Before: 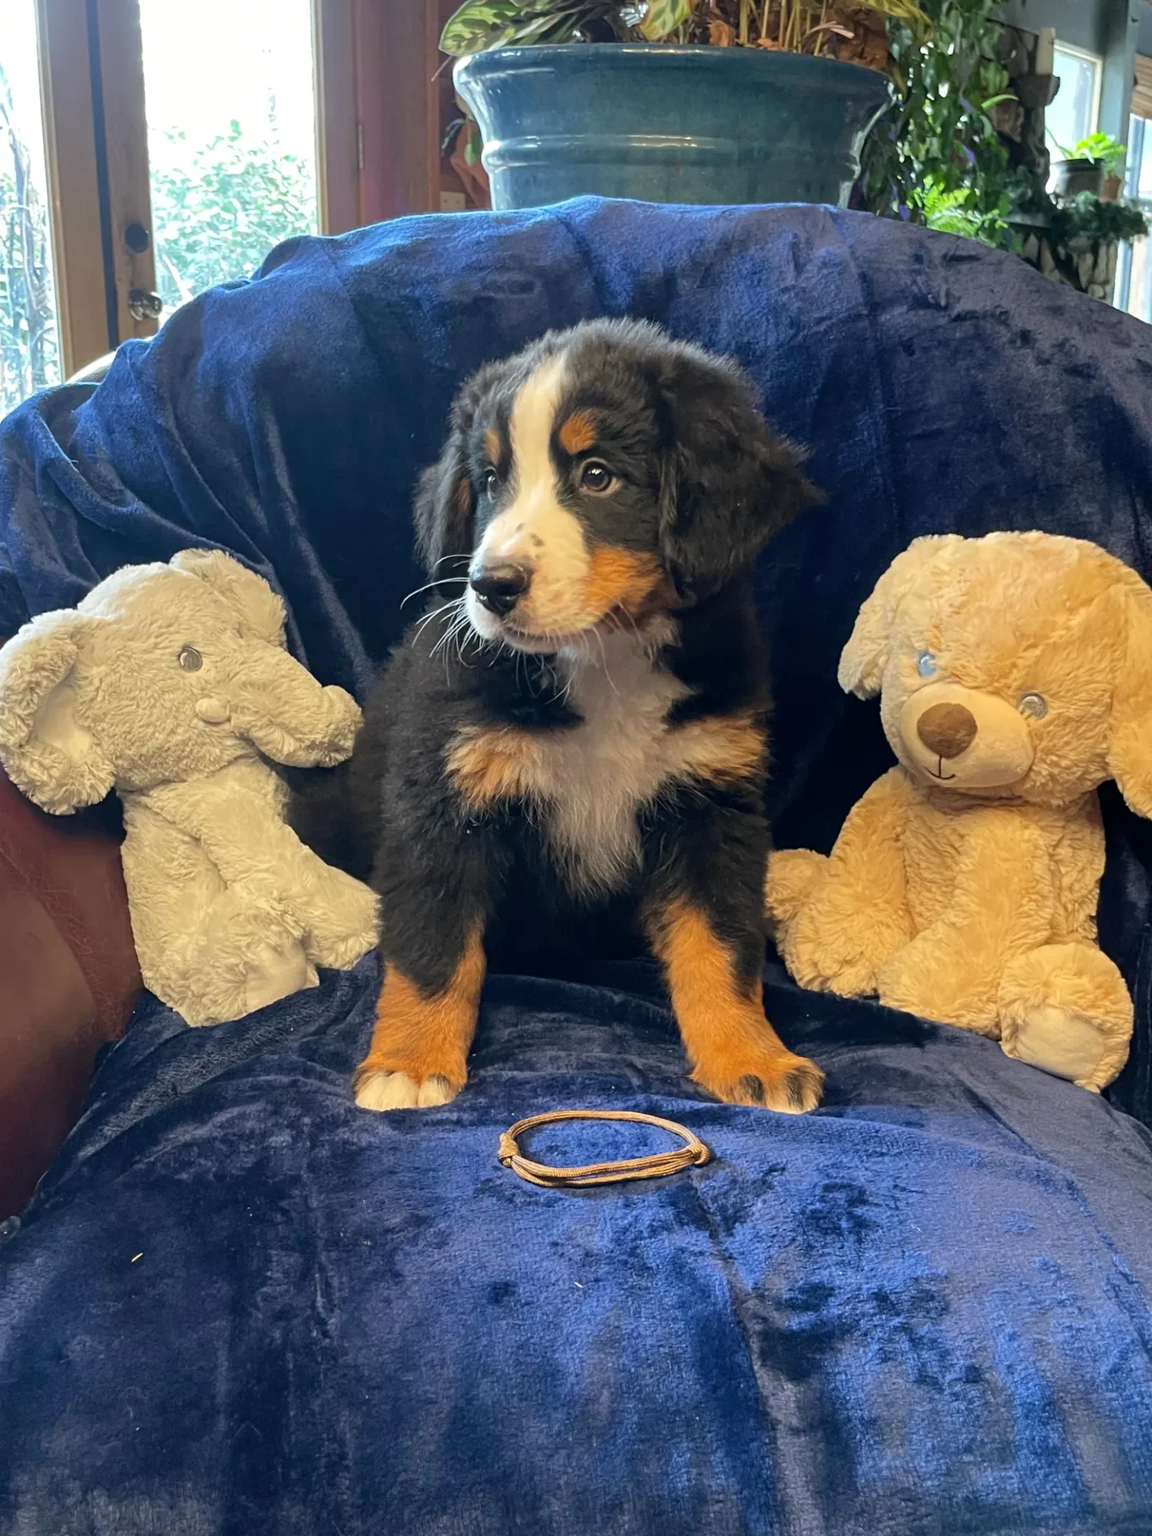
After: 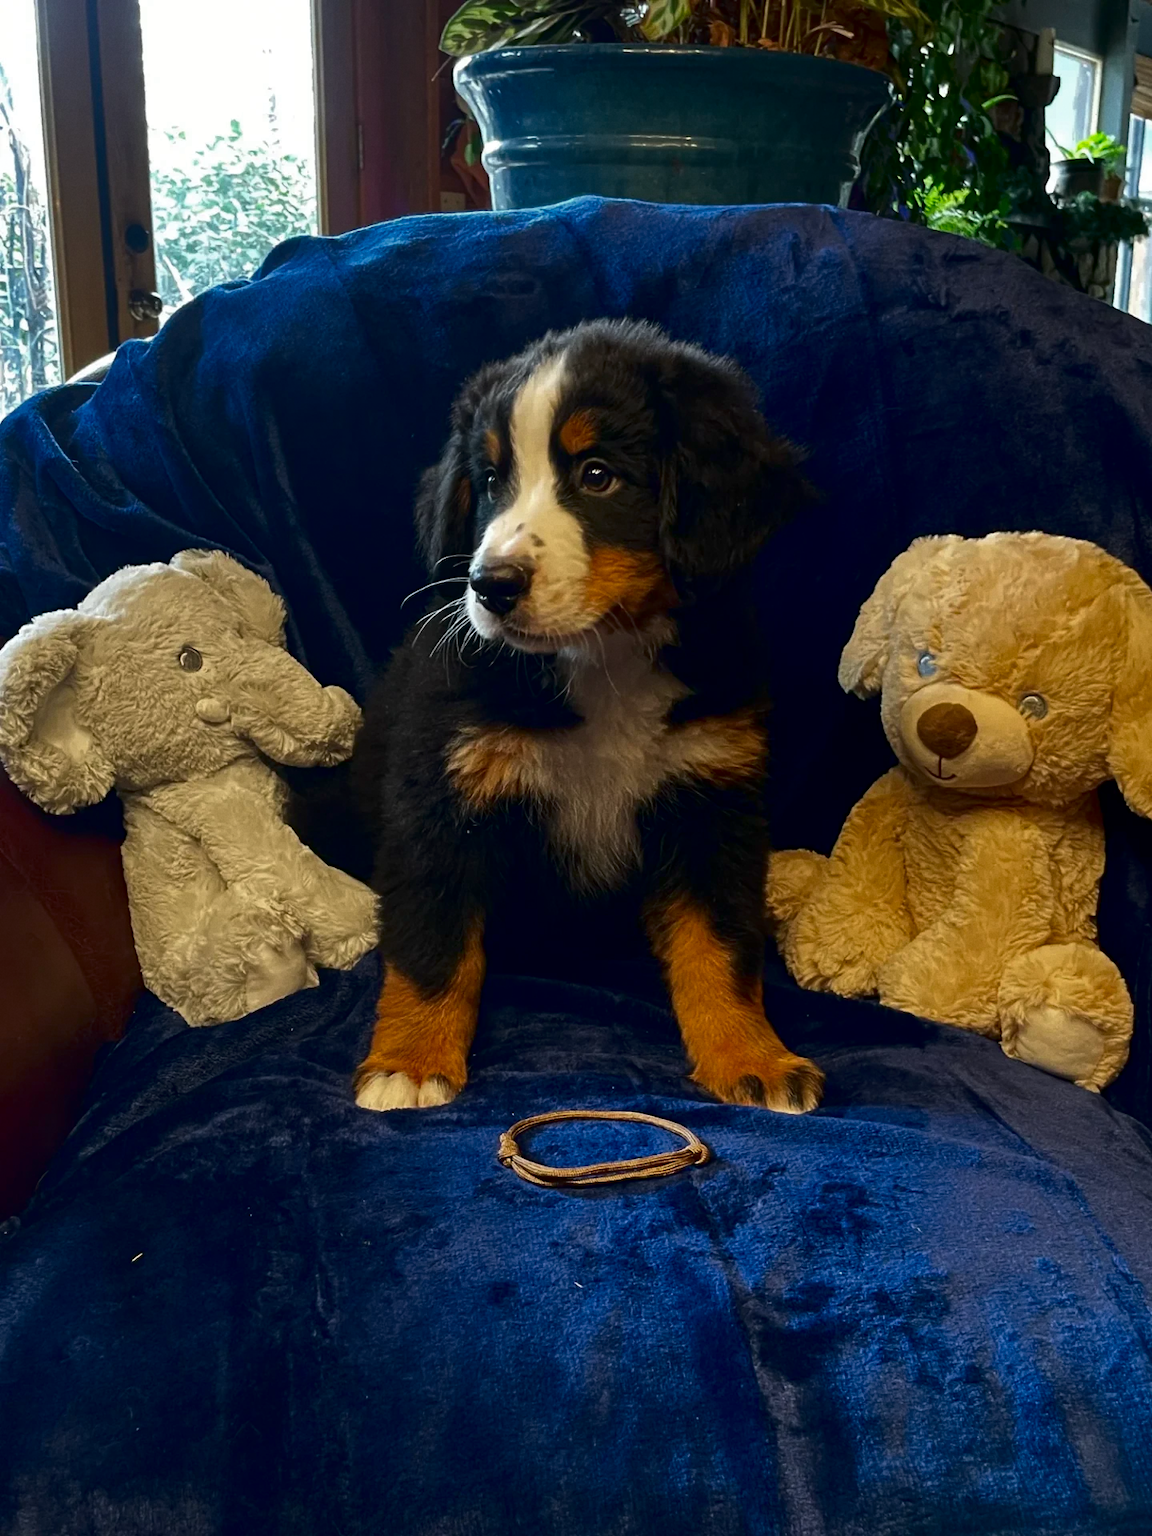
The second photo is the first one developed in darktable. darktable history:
contrast brightness saturation: brightness -0.52
grain: coarseness 14.57 ISO, strength 8.8%
